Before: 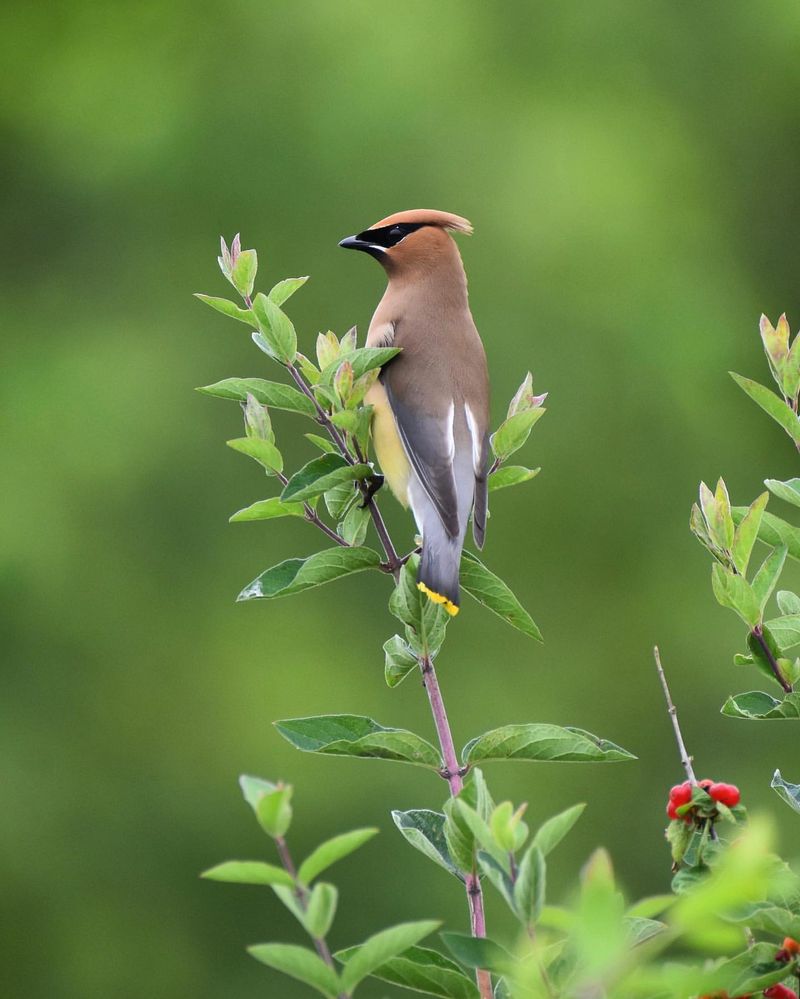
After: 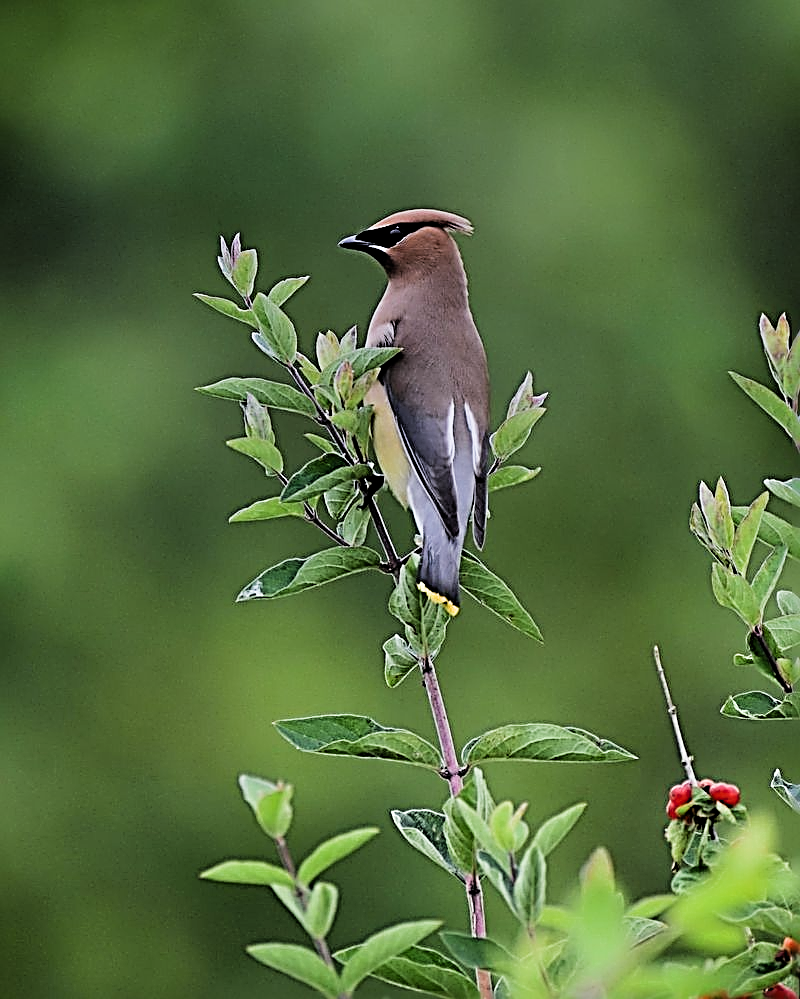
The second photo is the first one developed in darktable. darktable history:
sharpen: radius 3.158, amount 1.731
graduated density: hue 238.83°, saturation 50%
filmic rgb: black relative exposure -5 EV, white relative exposure 3.5 EV, hardness 3.19, contrast 1.2, highlights saturation mix -50%
